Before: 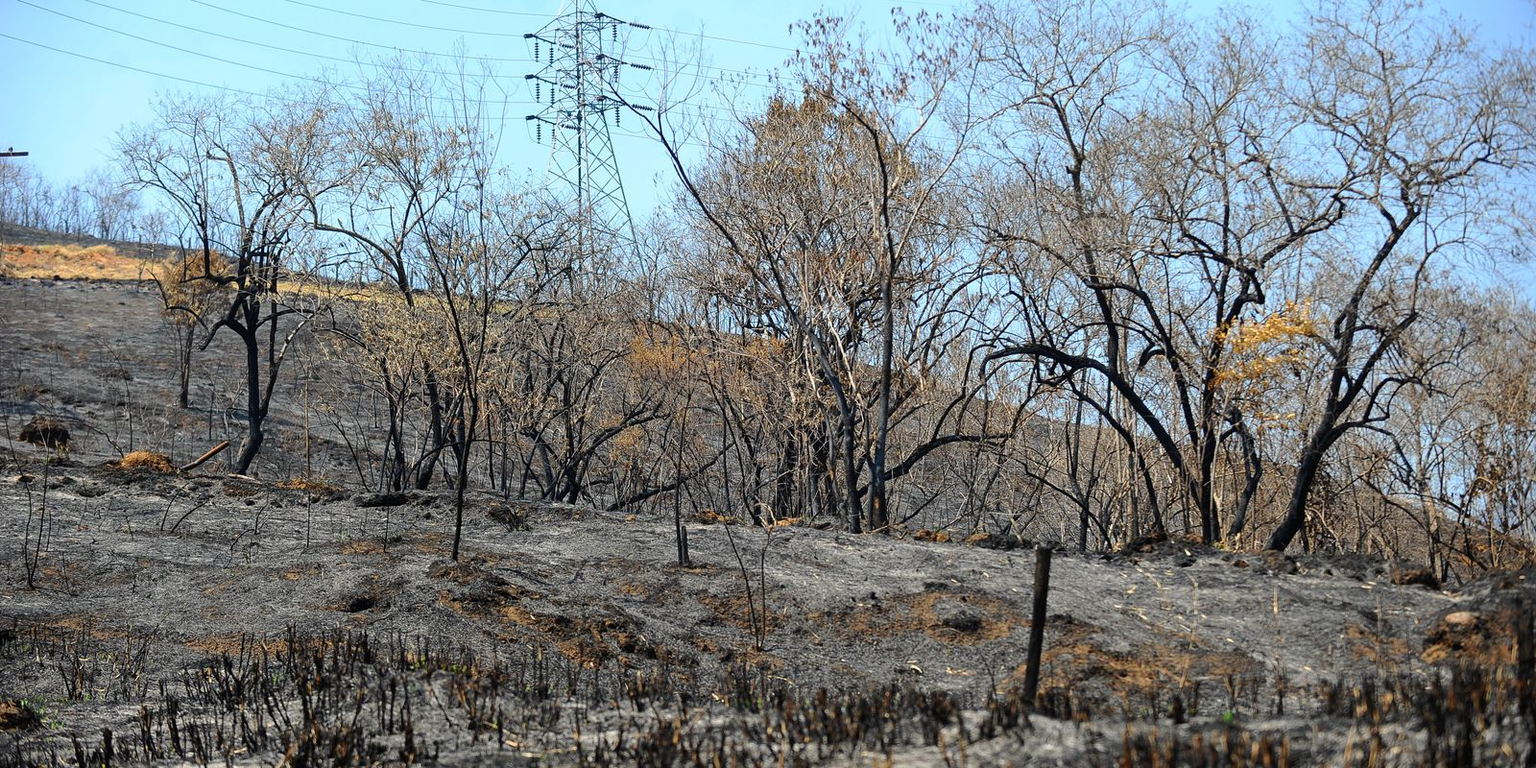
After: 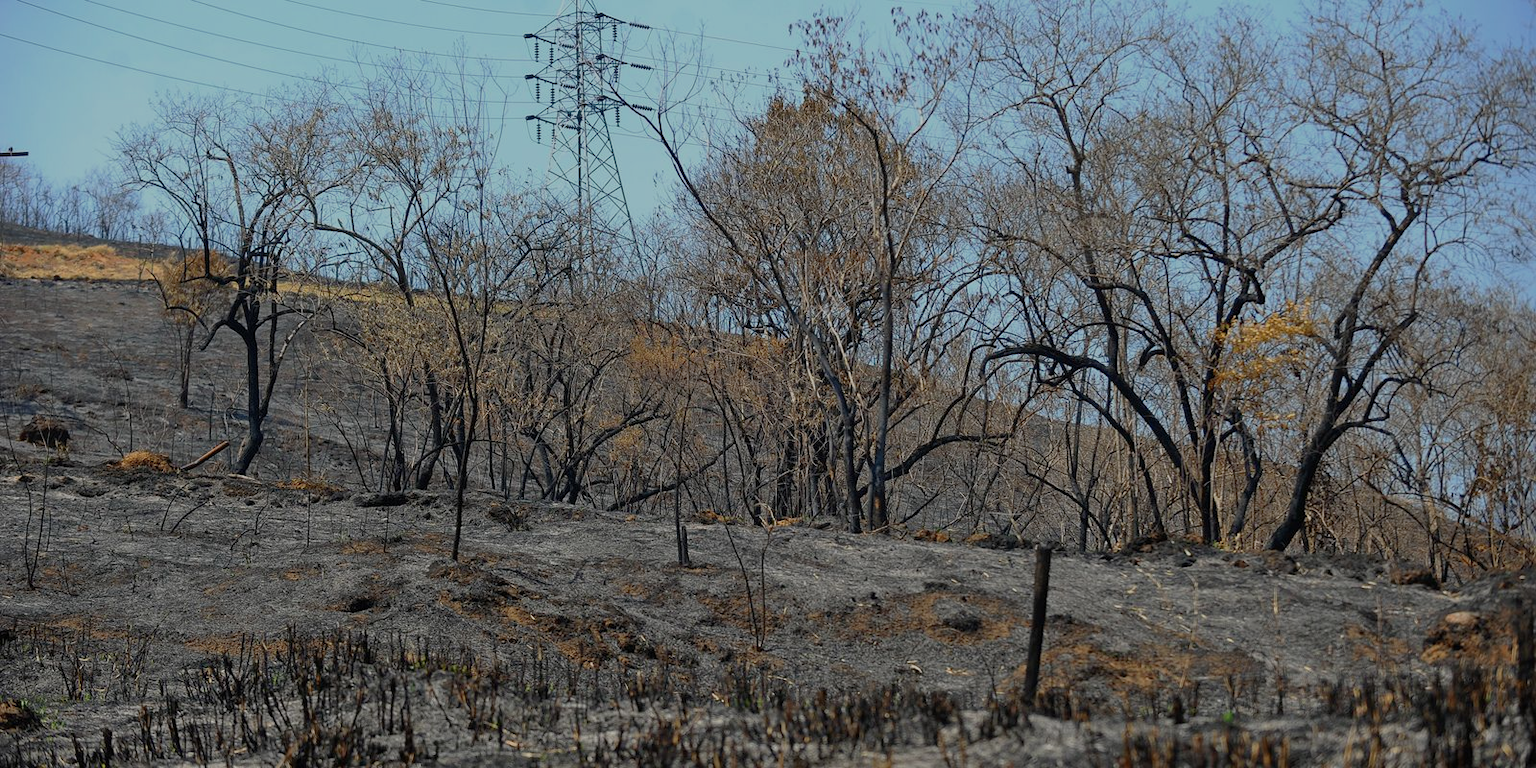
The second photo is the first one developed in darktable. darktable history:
tone equalizer: -8 EV -0.04 EV, -7 EV 0.023 EV, -6 EV -0.006 EV, -5 EV 0.007 EV, -4 EV -0.041 EV, -3 EV -0.238 EV, -2 EV -0.687 EV, -1 EV -0.981 EV, +0 EV -0.96 EV
